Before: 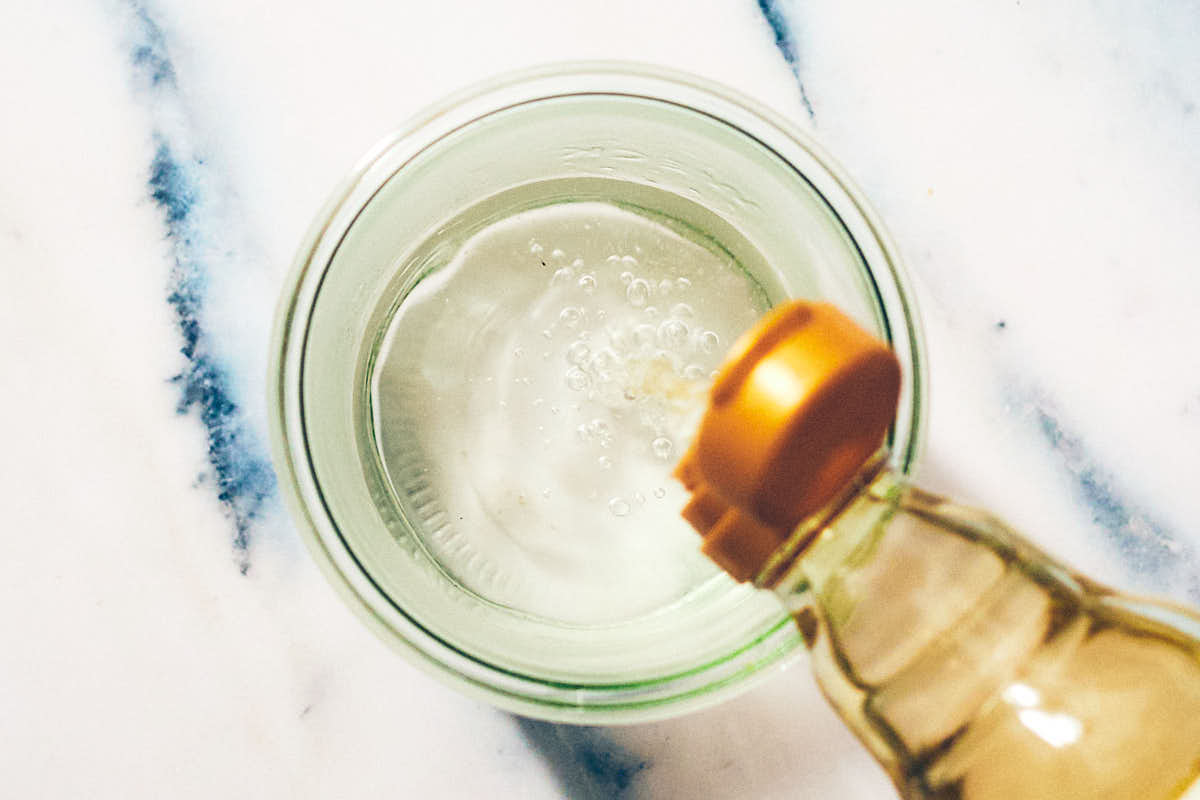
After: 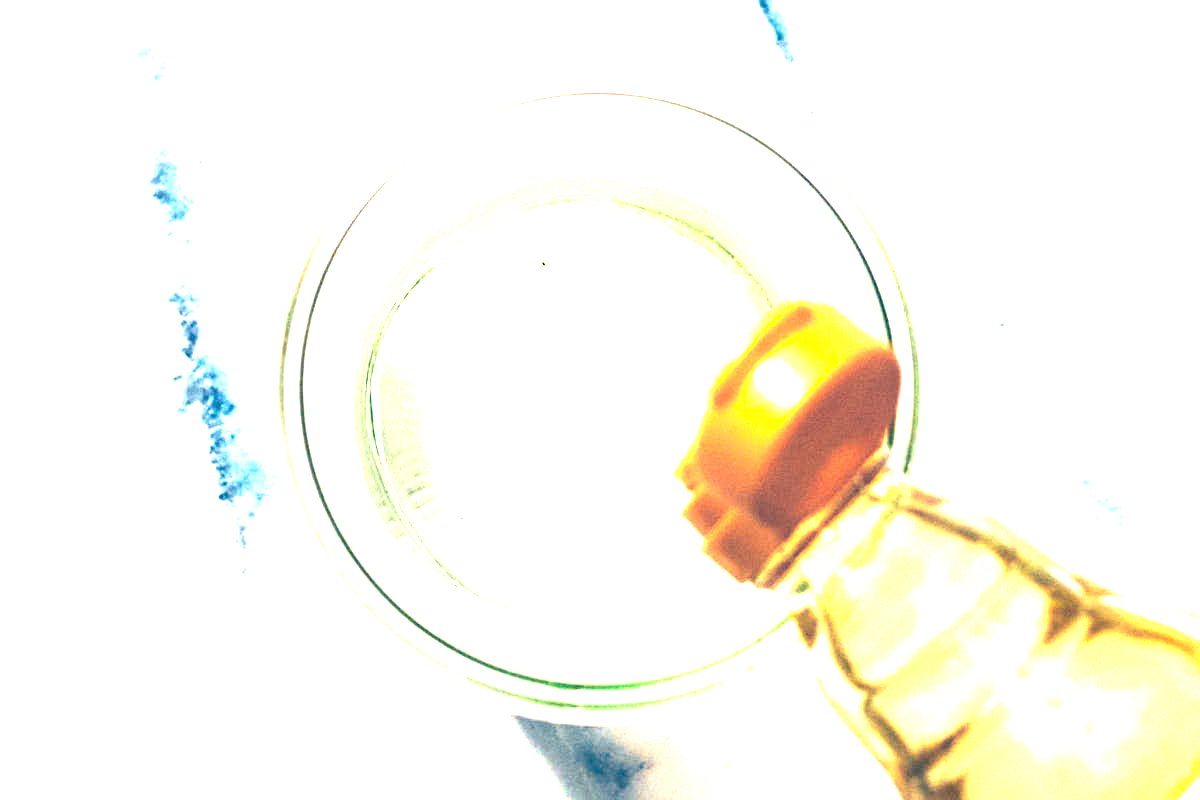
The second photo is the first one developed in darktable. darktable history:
exposure: black level correction 0.001, exposure 1.822 EV, compensate exposure bias true, compensate highlight preservation false
